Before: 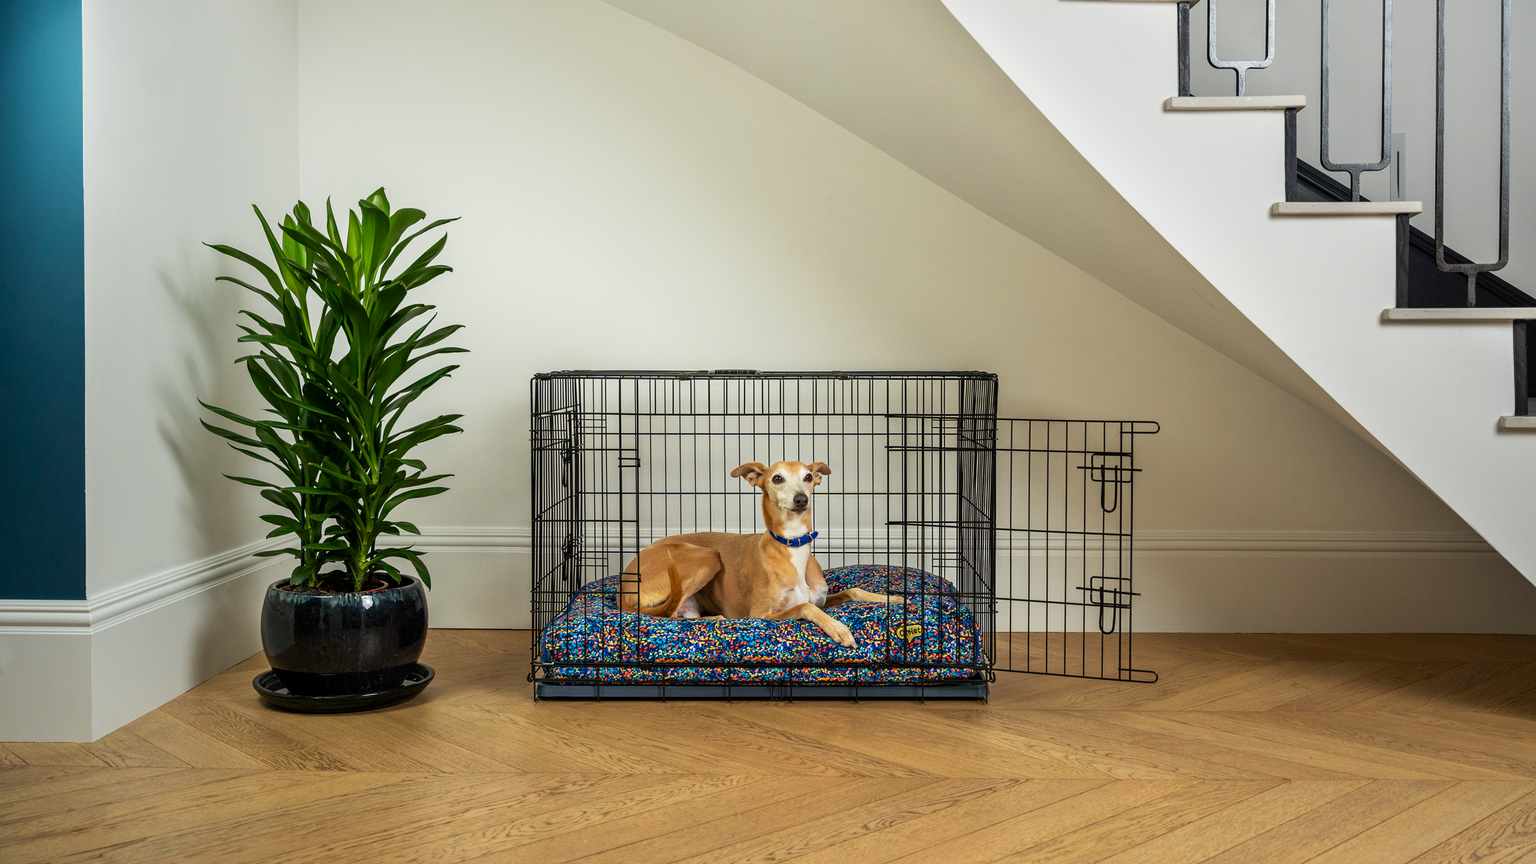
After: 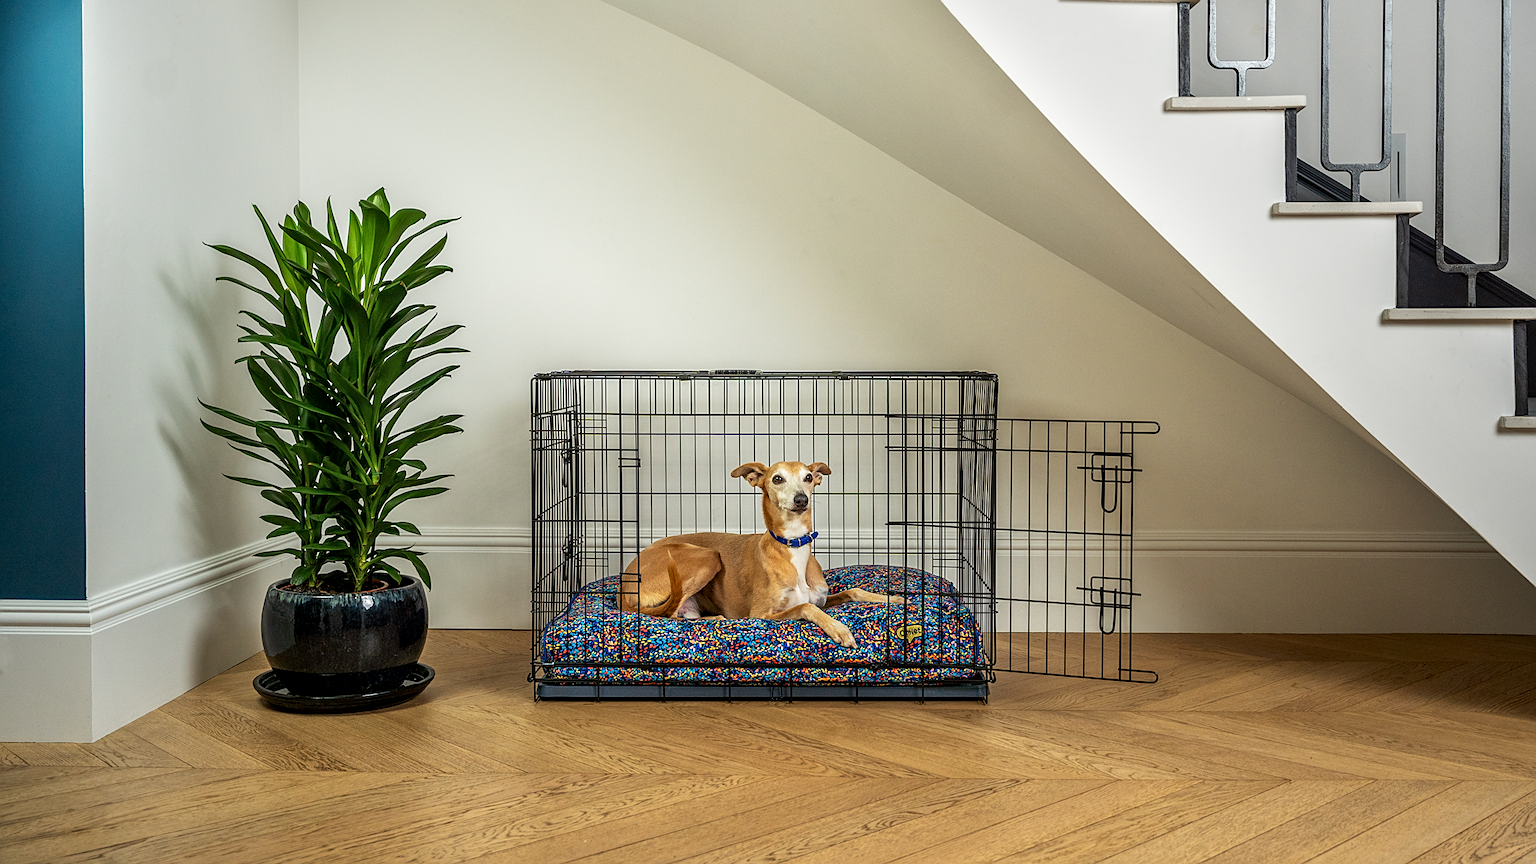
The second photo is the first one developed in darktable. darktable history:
exposure: exposure 0.074 EV, compensate exposure bias true, compensate highlight preservation false
local contrast: on, module defaults
sharpen: on, module defaults
